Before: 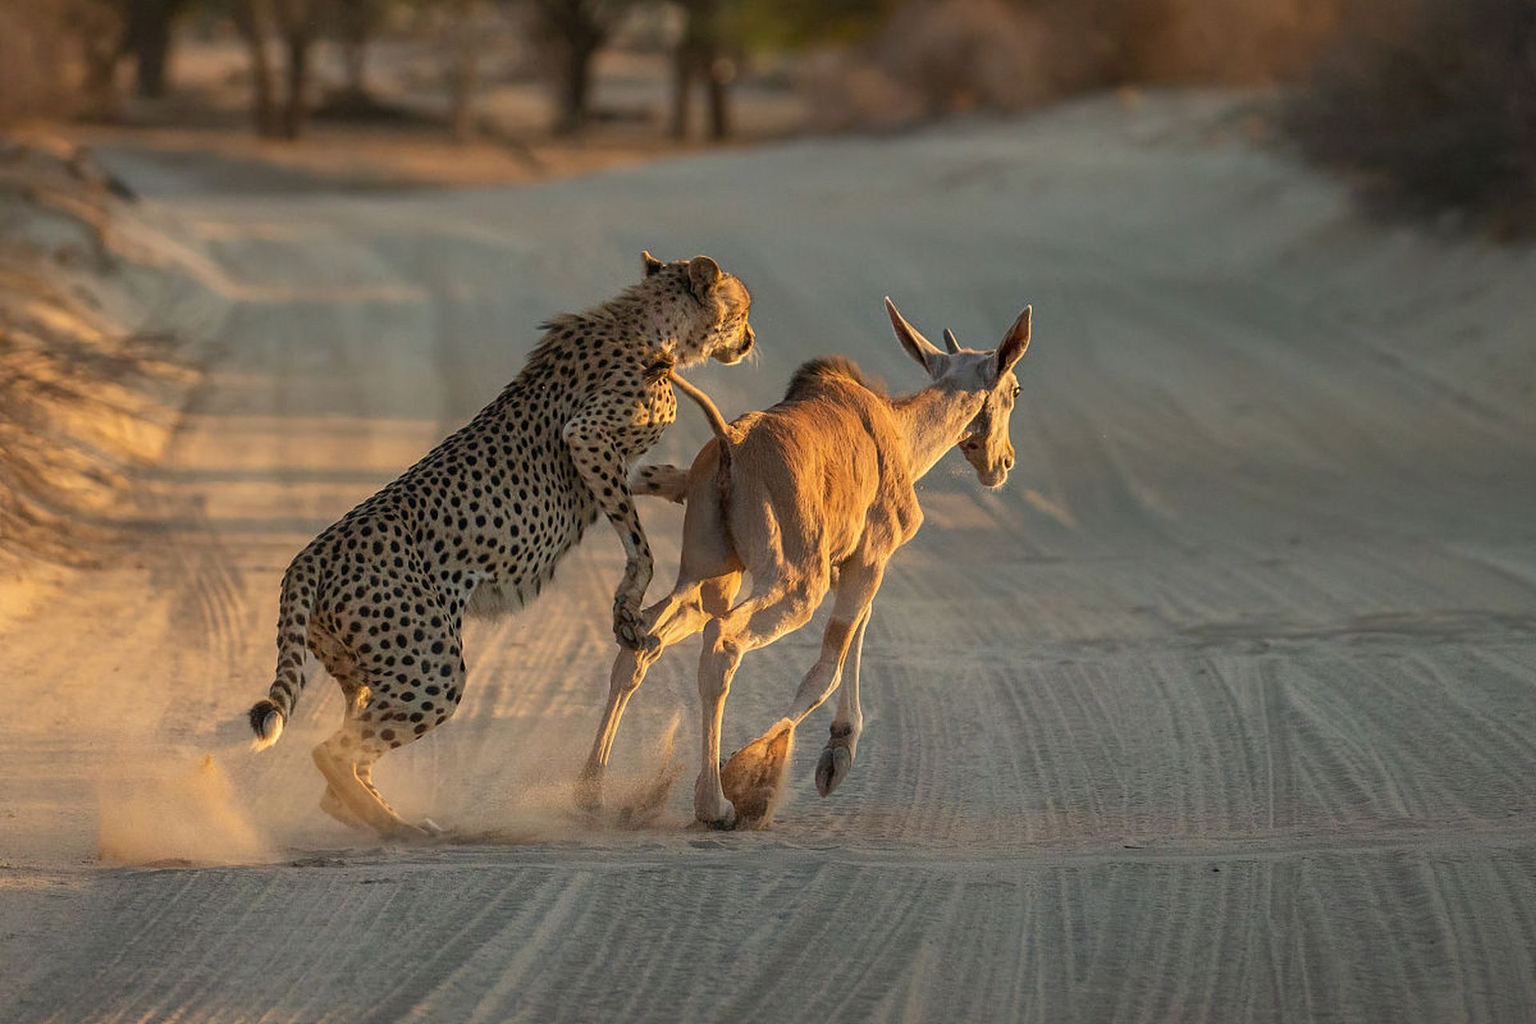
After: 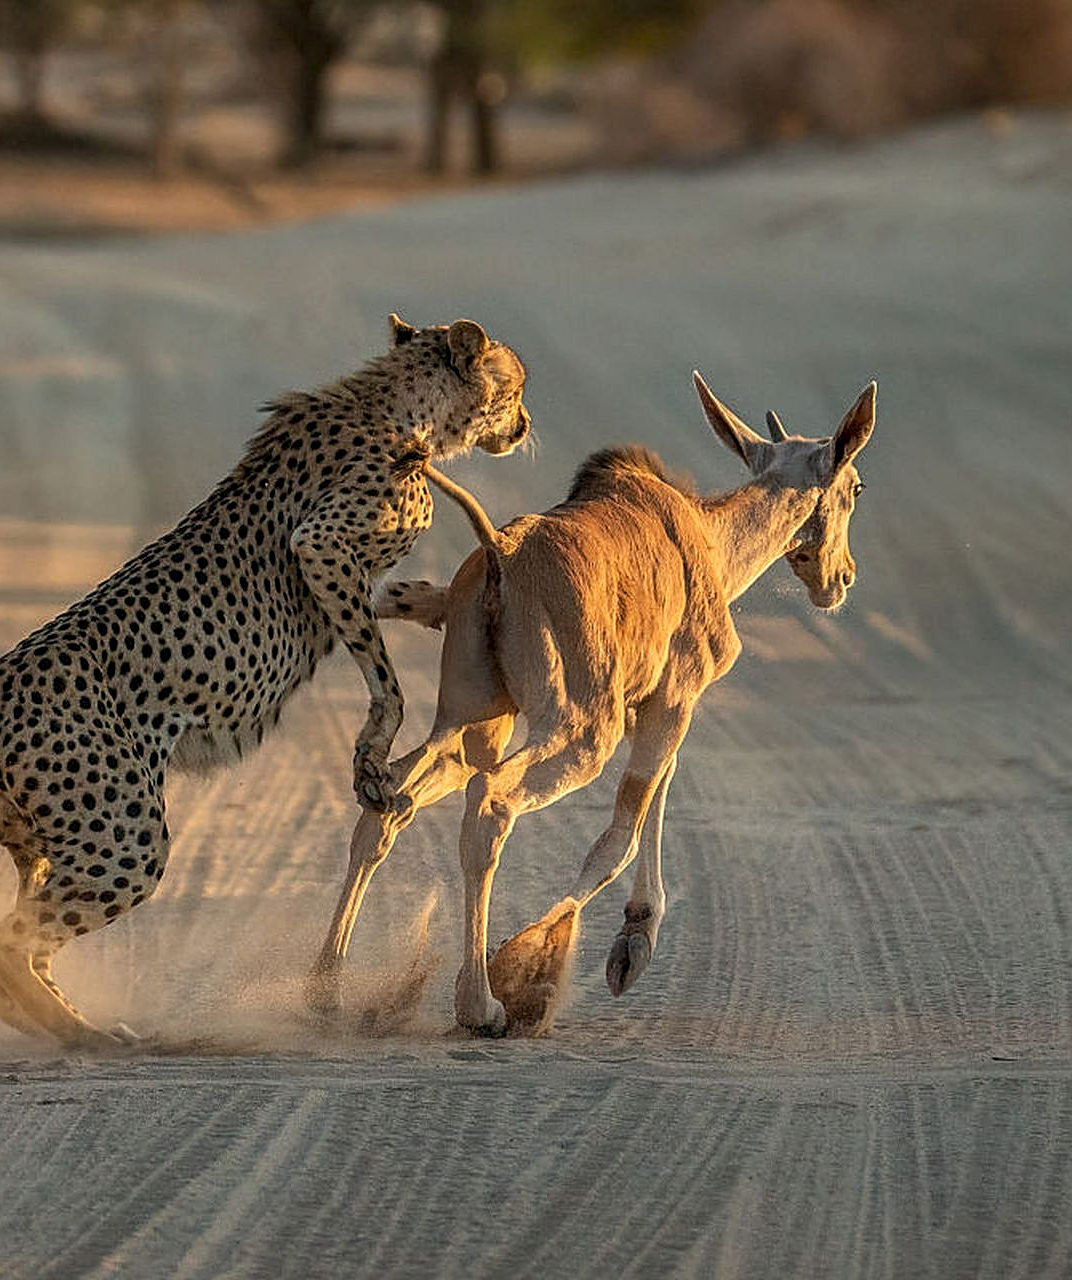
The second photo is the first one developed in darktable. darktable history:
crop: left 21.556%, right 22.562%
sharpen: on, module defaults
local contrast: on, module defaults
